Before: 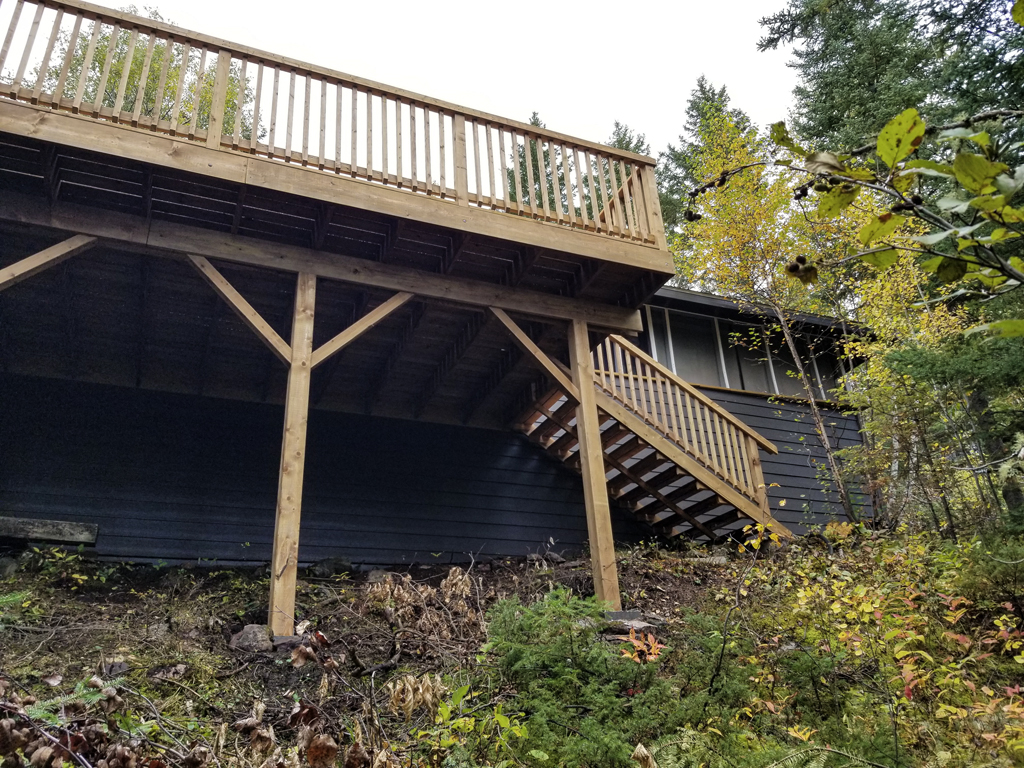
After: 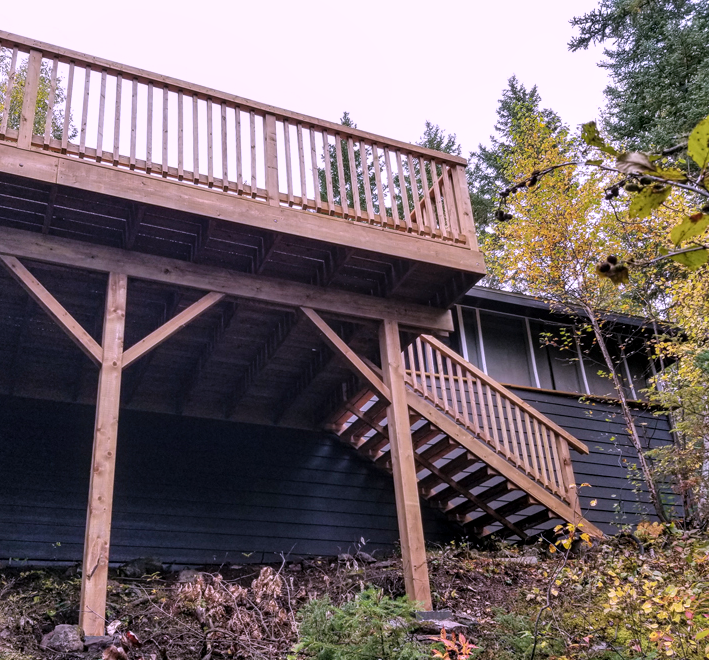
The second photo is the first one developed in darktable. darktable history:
crop: left 18.479%, right 12.2%, bottom 13.971%
color correction: highlights a* 15.03, highlights b* -25.07
local contrast: on, module defaults
